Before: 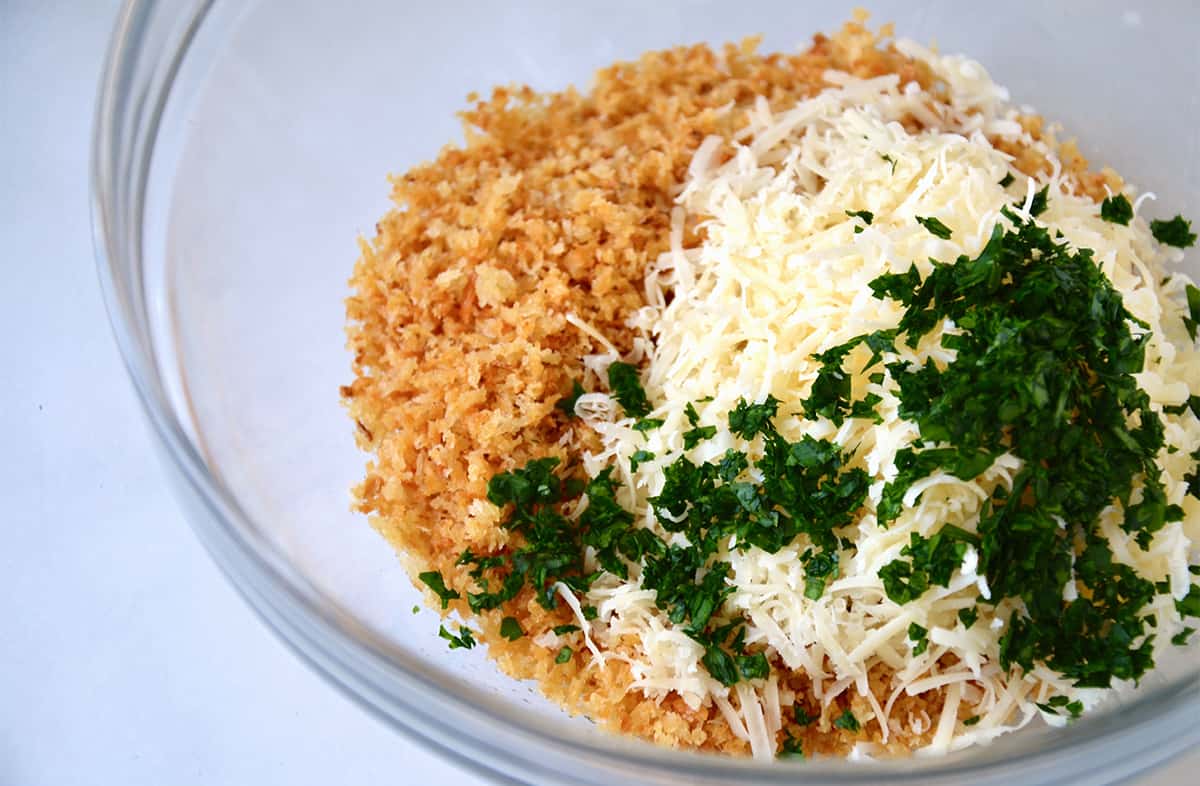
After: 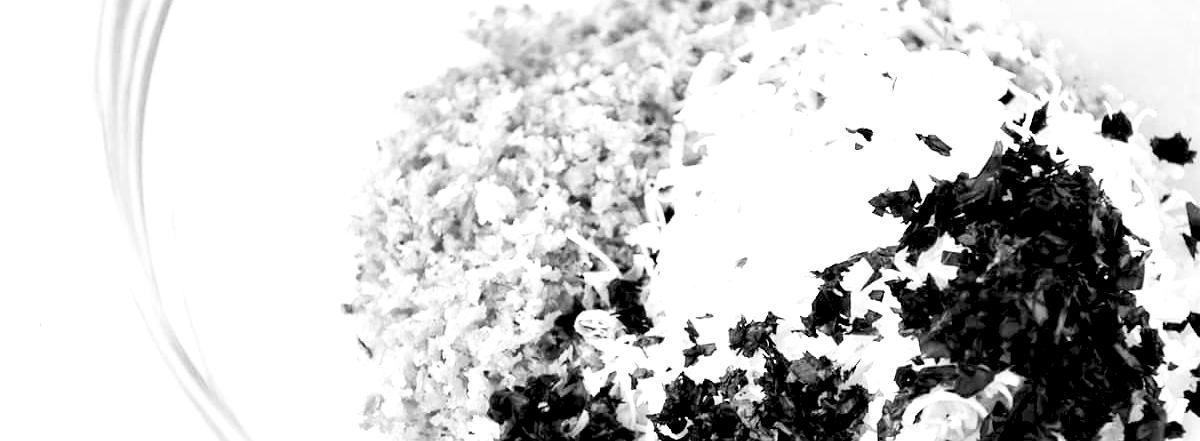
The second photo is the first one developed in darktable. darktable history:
levels: levels [0.036, 0.364, 0.827]
contrast brightness saturation: contrast 0.14
sigmoid: contrast 1.81, skew -0.21, preserve hue 0%, red attenuation 0.1, red rotation 0.035, green attenuation 0.1, green rotation -0.017, blue attenuation 0.15, blue rotation -0.052, base primaries Rec2020
crop and rotate: top 10.605%, bottom 33.274%
monochrome: a 32, b 64, size 2.3, highlights 1
